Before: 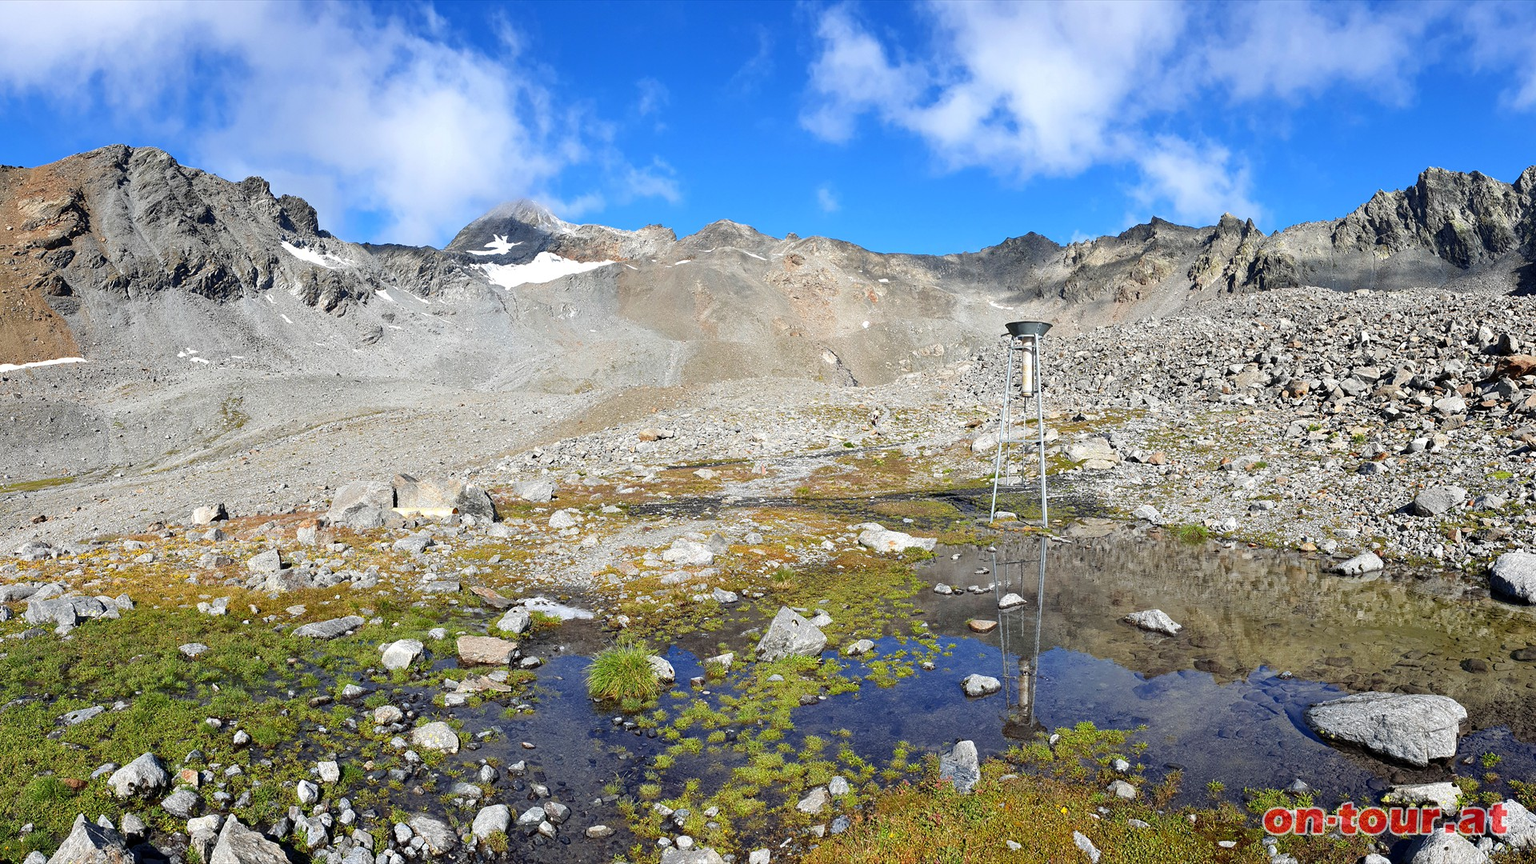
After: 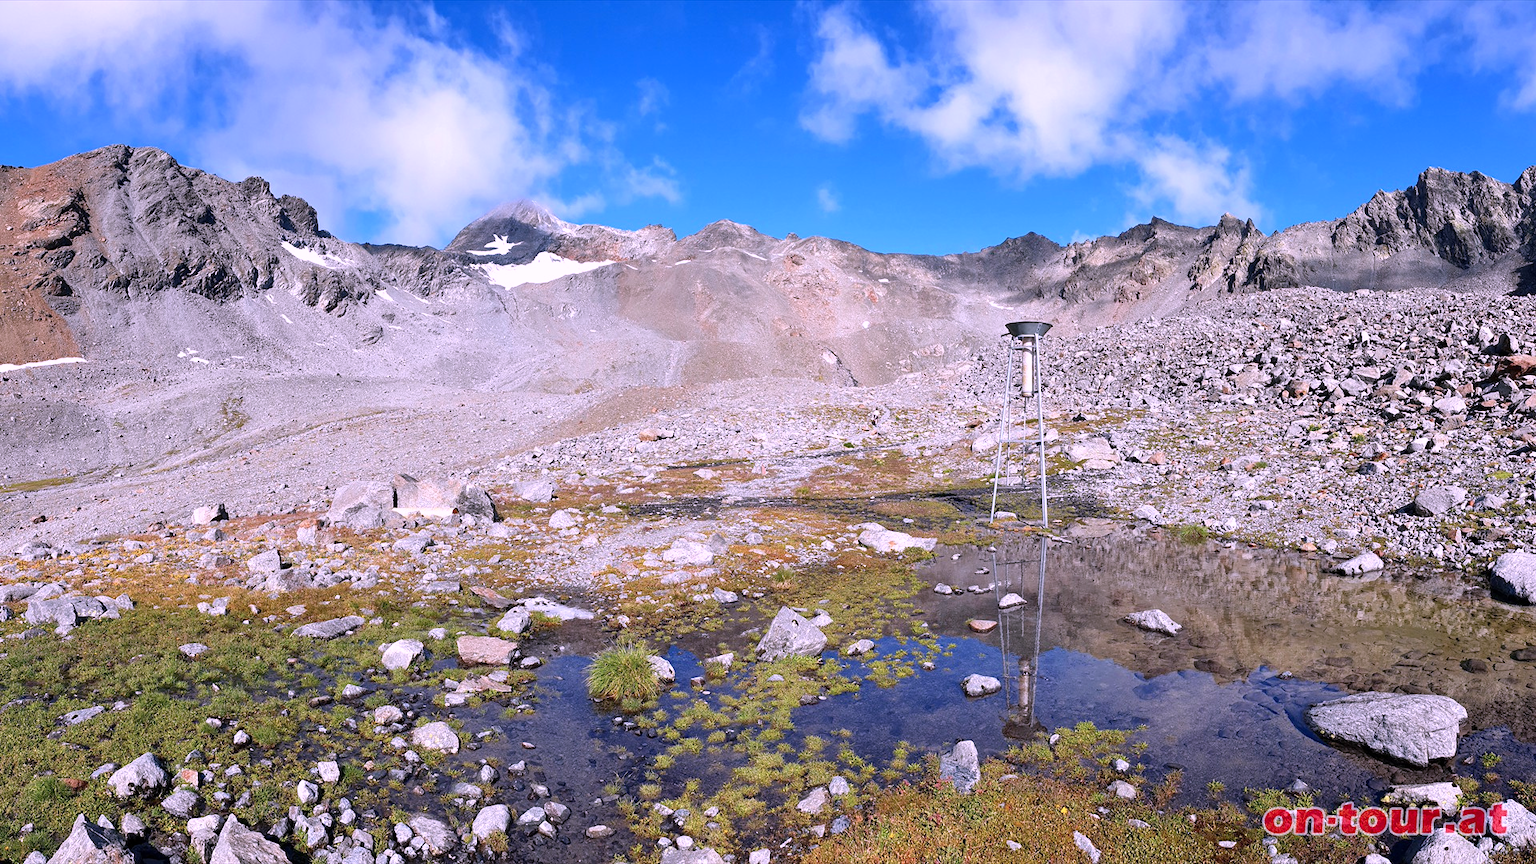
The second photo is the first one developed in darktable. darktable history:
levels: levels [0, 0.492, 0.984]
color correction: highlights a* 15.4, highlights b* -20.81
